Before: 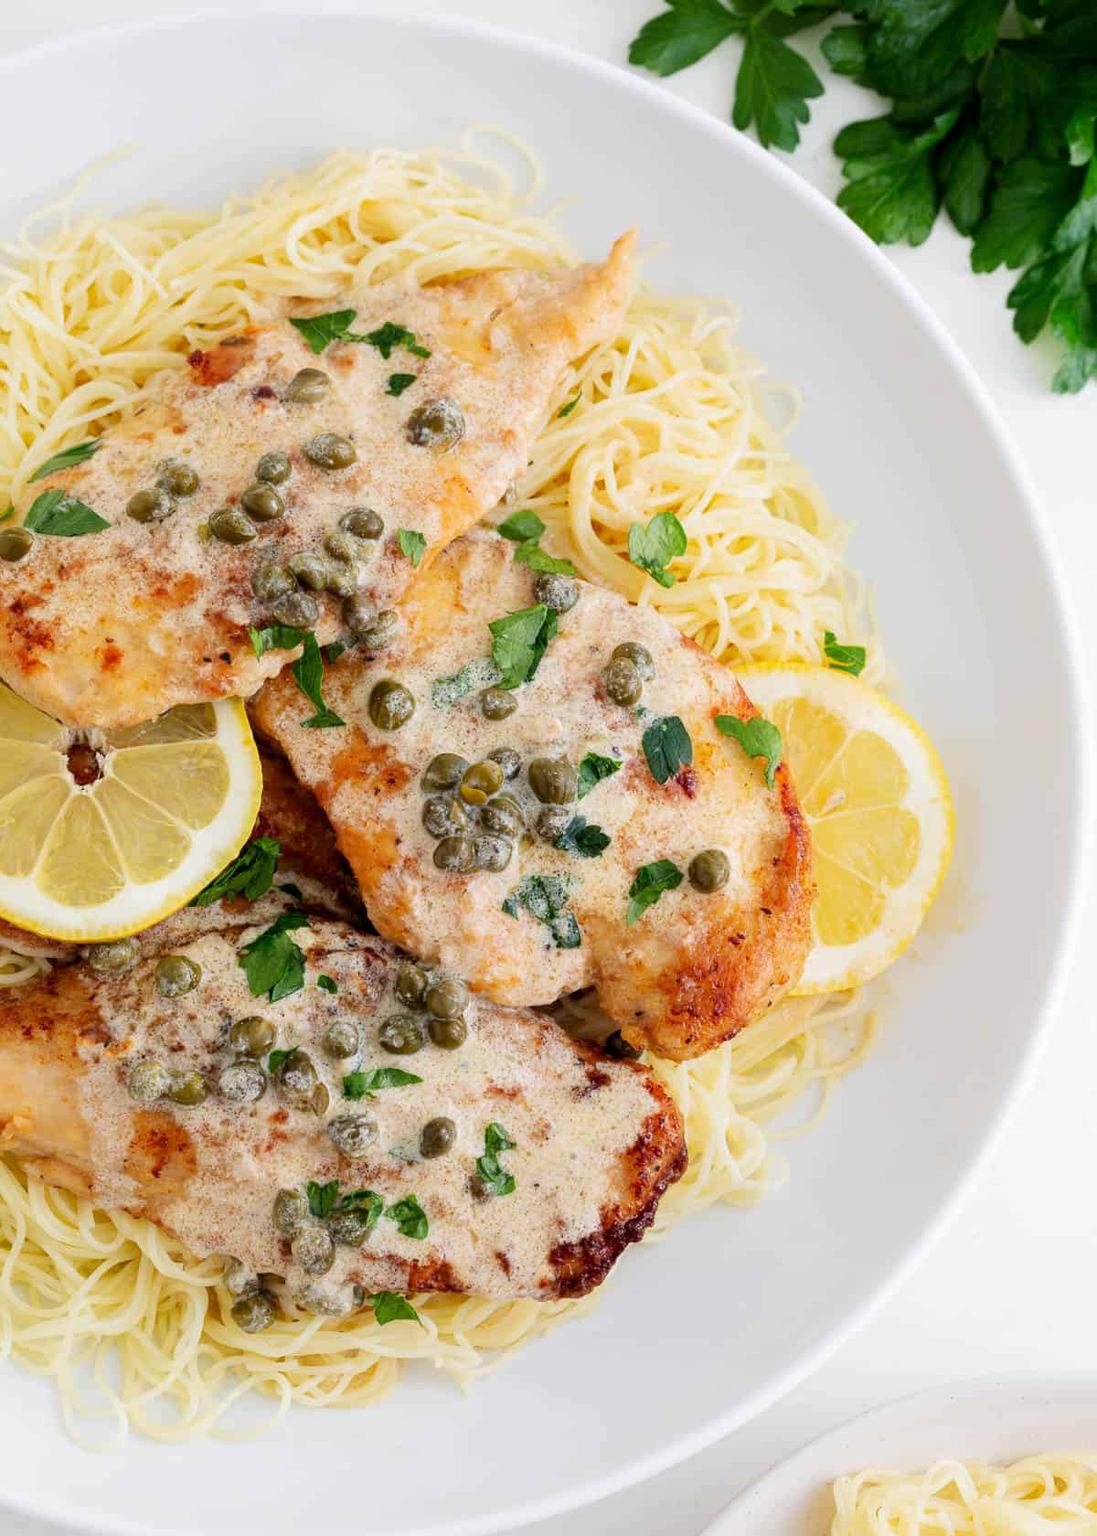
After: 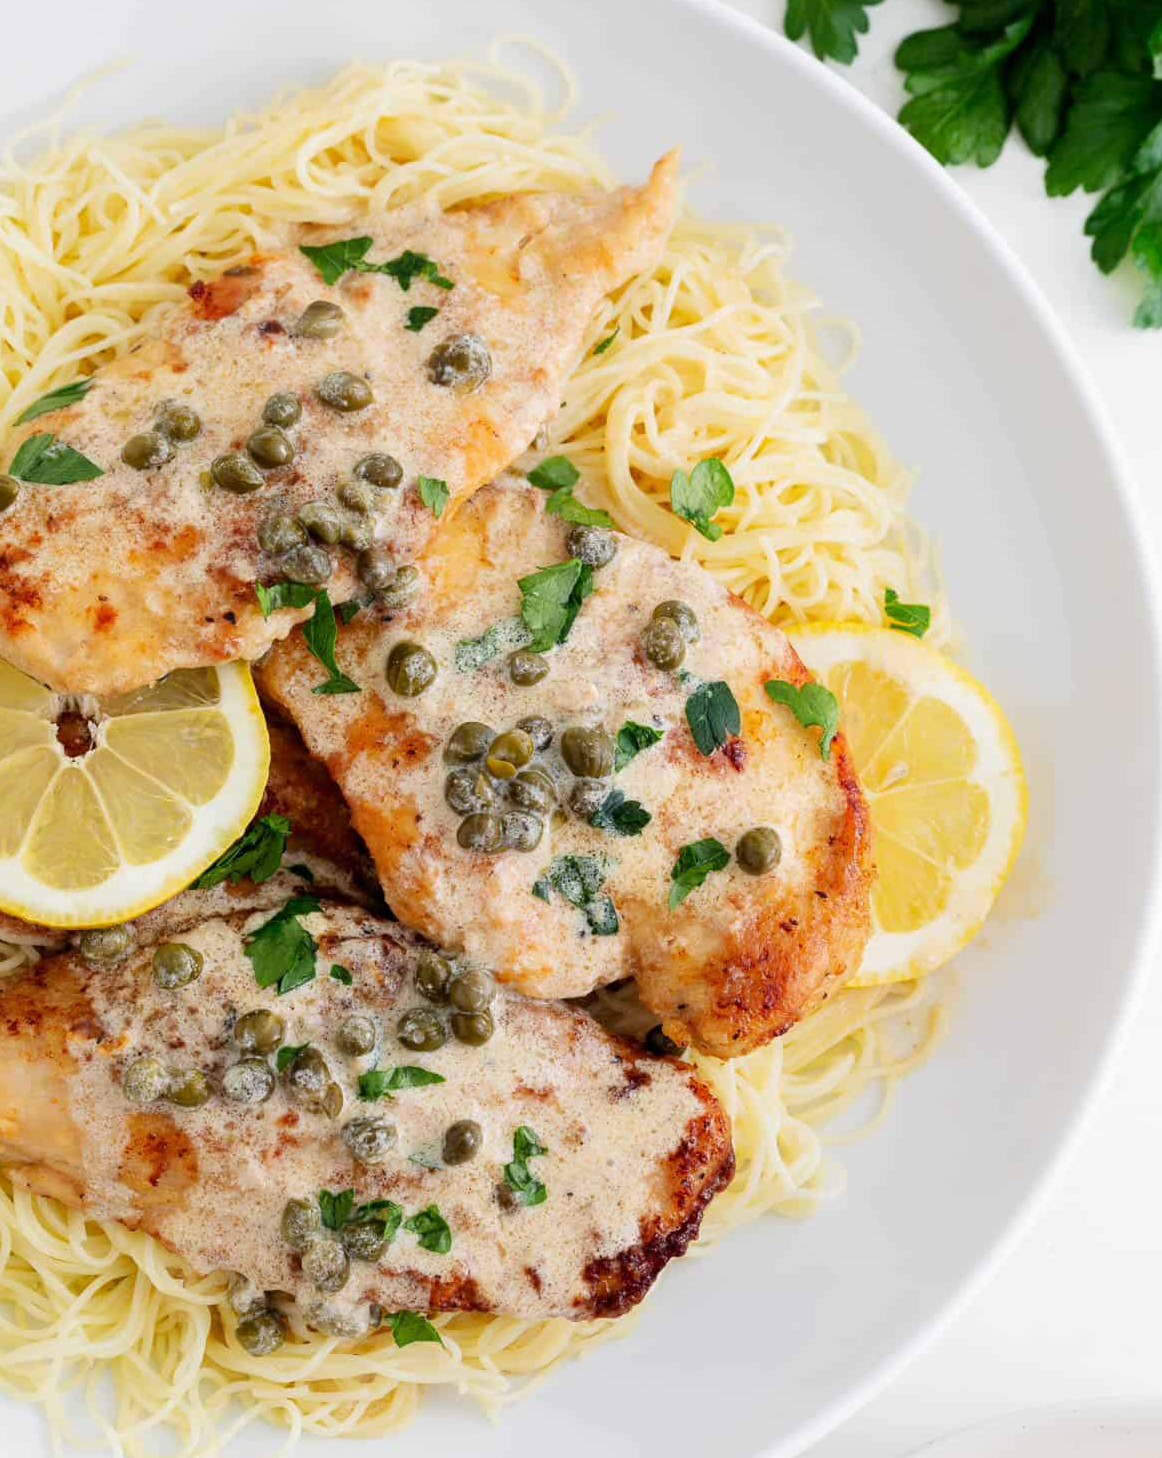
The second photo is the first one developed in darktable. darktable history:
tone equalizer: on, module defaults
crop: left 1.448%, top 6.111%, right 1.694%, bottom 7.089%
